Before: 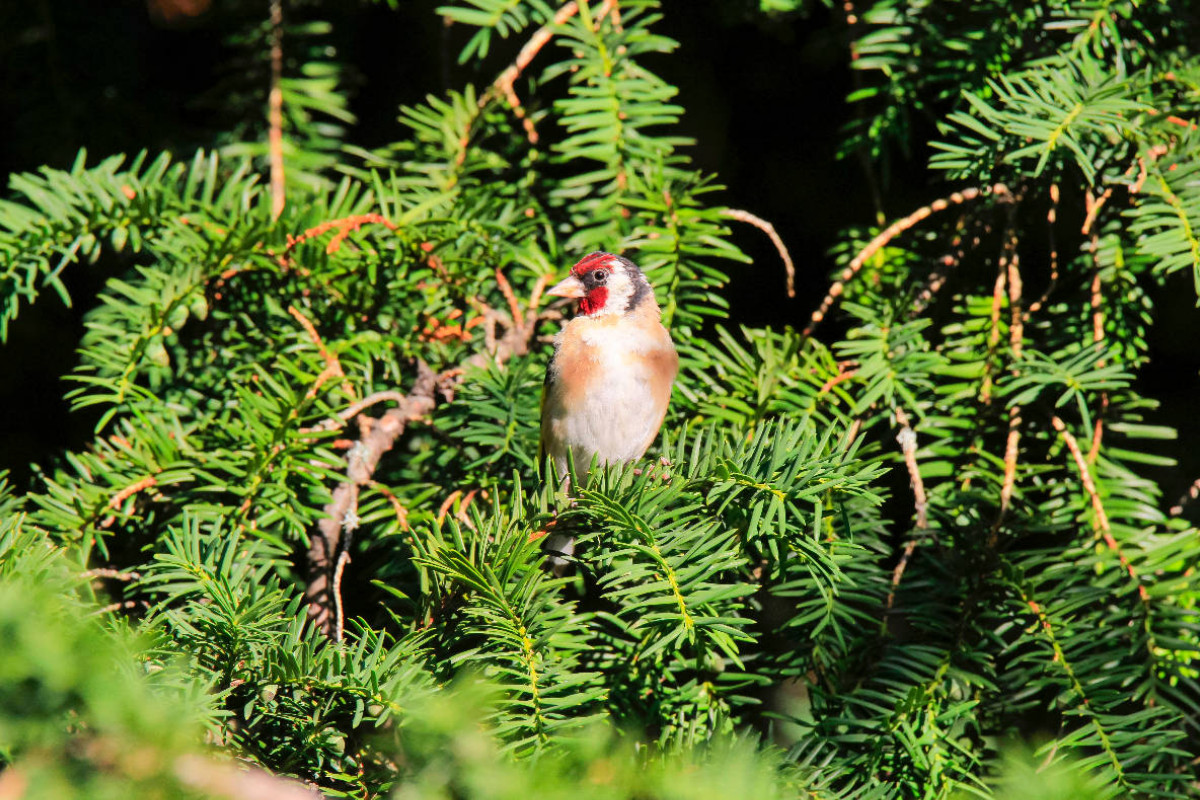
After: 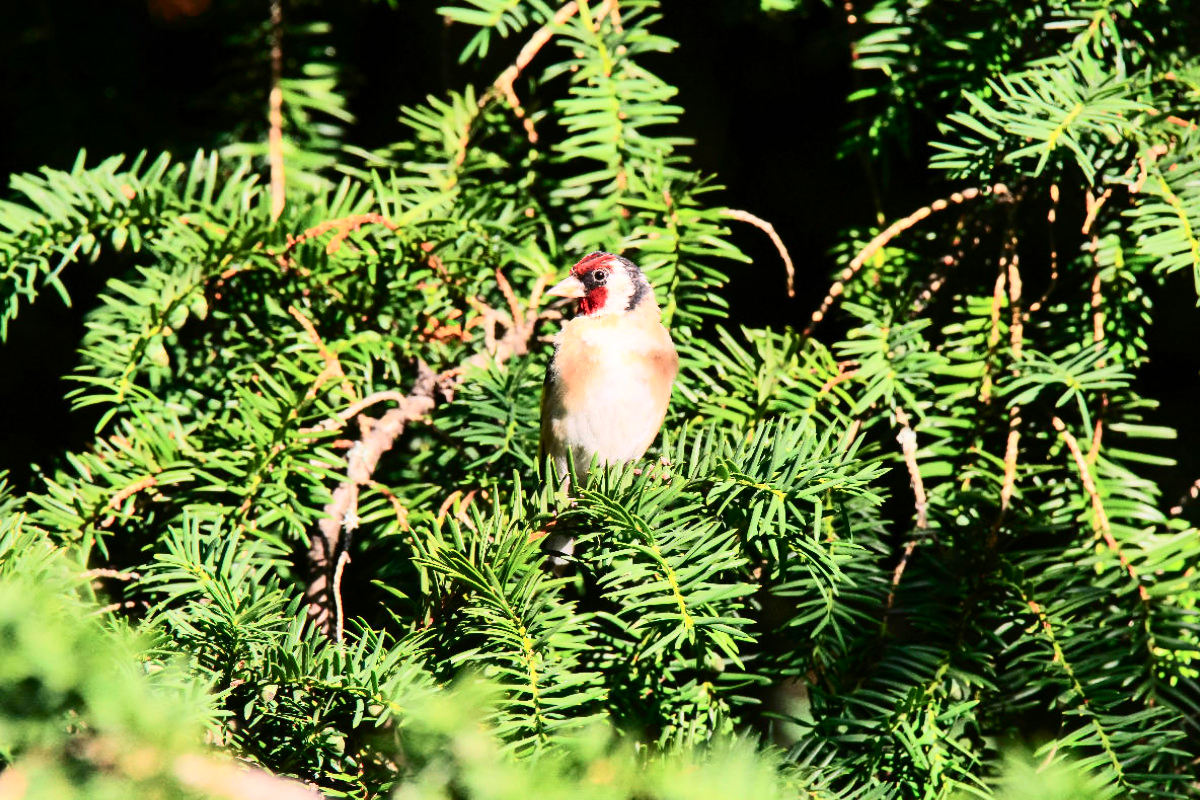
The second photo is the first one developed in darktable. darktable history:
contrast brightness saturation: contrast 0.377, brightness 0.096
shadows and highlights: shadows -23.66, highlights 45.15, soften with gaussian
